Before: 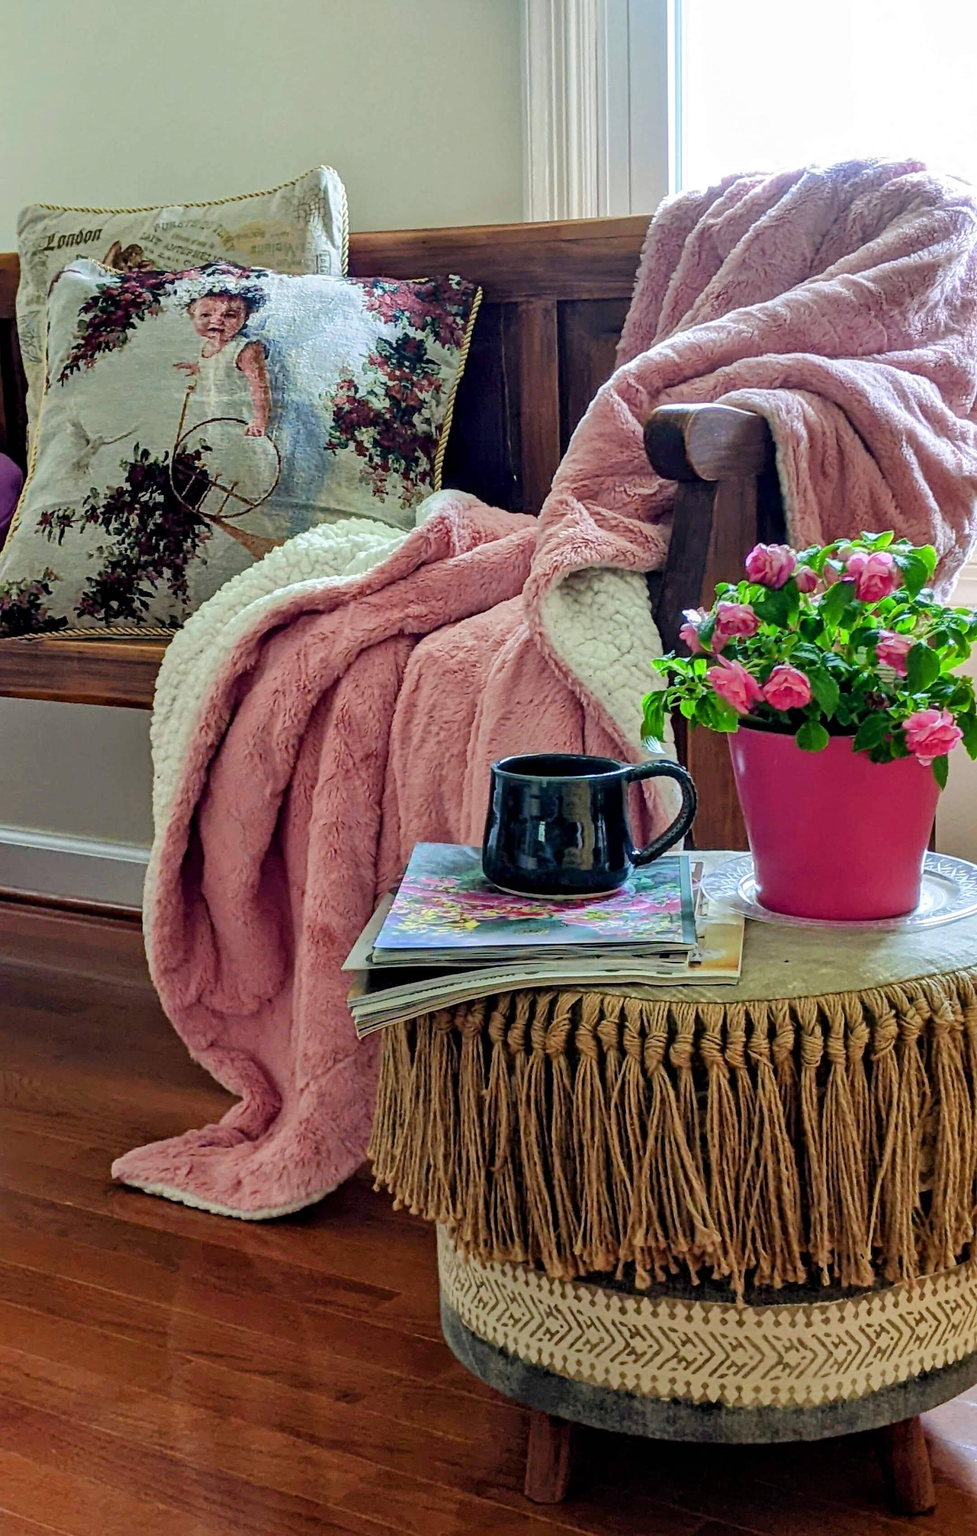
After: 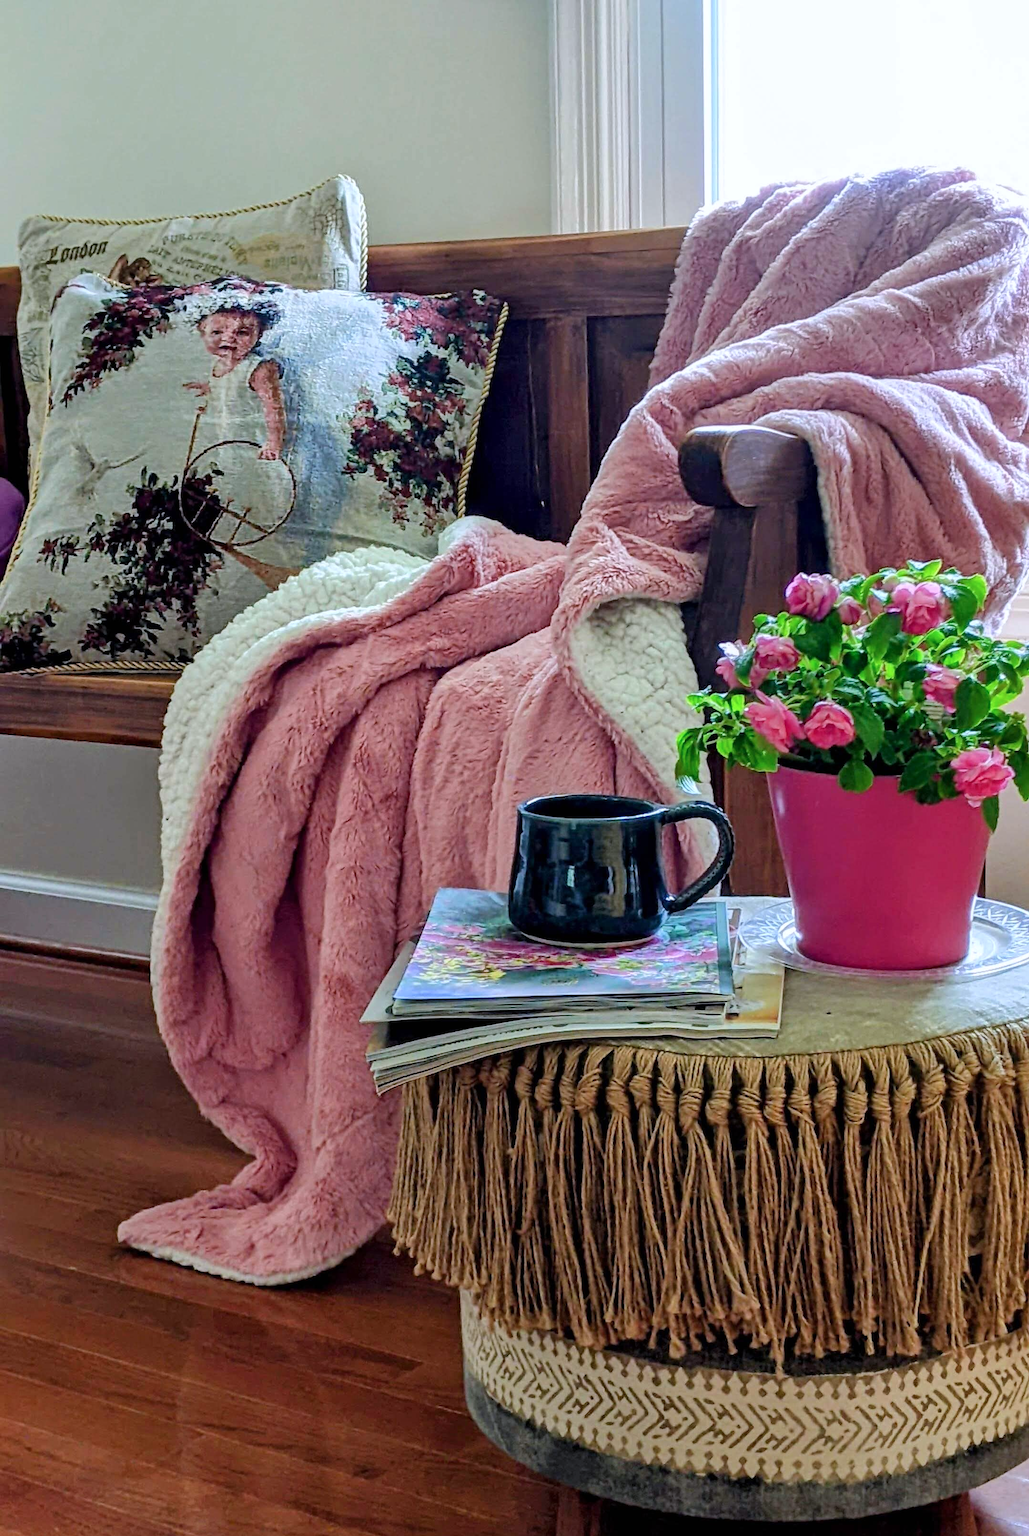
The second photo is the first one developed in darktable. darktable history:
color calibration: gray › normalize channels true, illuminant as shot in camera, x 0.358, y 0.373, temperature 4628.91 K, gamut compression 0.006
crop and rotate: top 0.012%, bottom 5.057%
